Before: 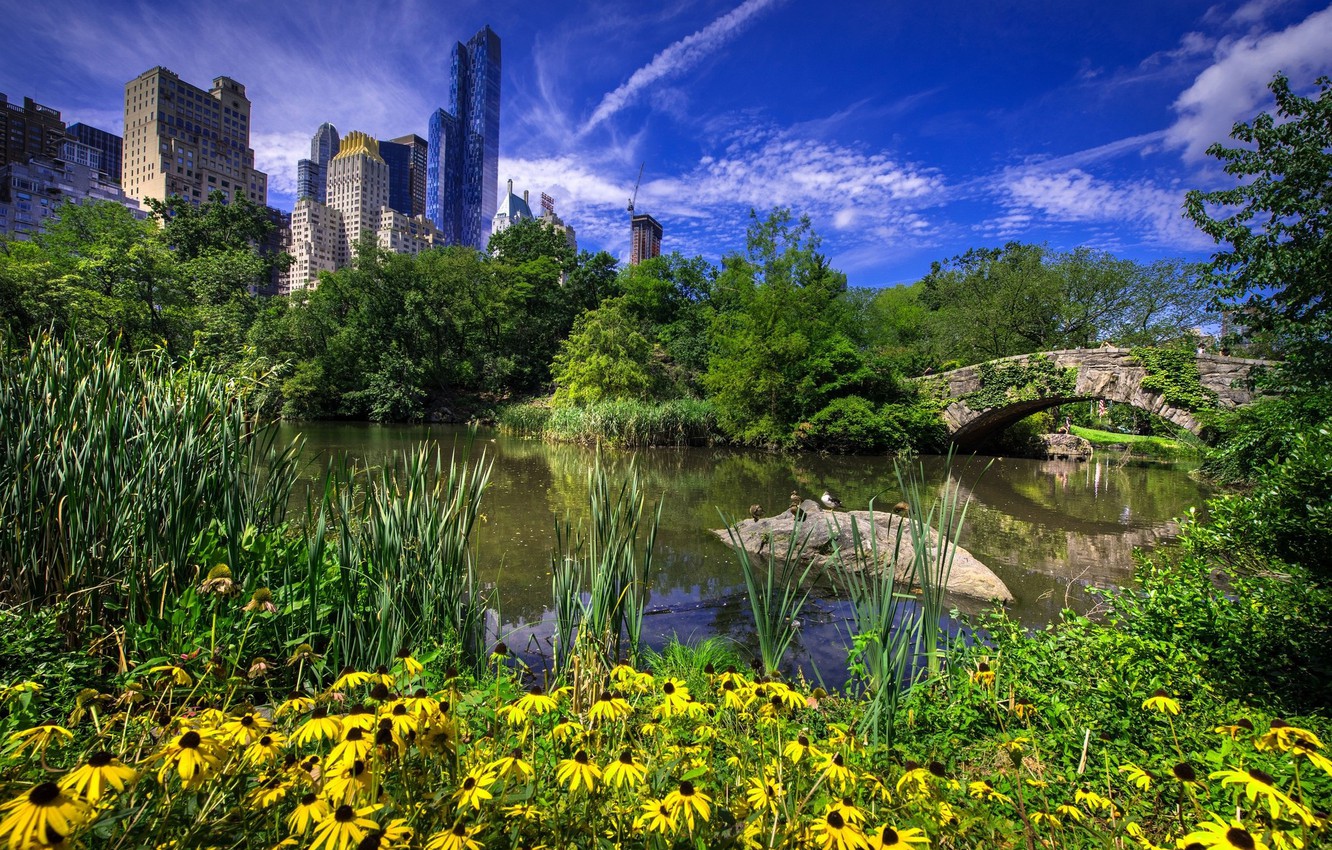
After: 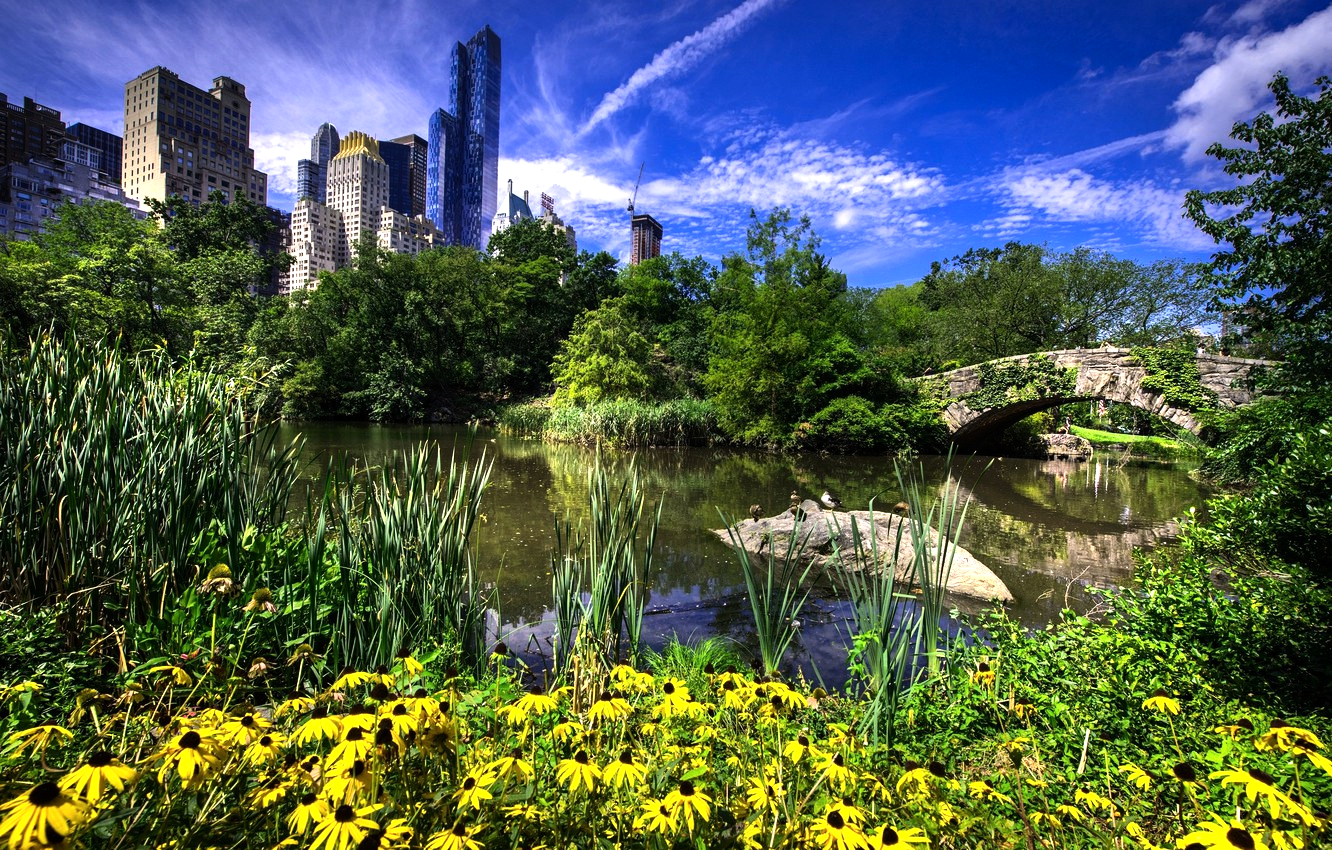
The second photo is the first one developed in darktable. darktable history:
rotate and perspective: automatic cropping original format, crop left 0, crop top 0
tone equalizer: -8 EV -0.75 EV, -7 EV -0.7 EV, -6 EV -0.6 EV, -5 EV -0.4 EV, -3 EV 0.4 EV, -2 EV 0.6 EV, -1 EV 0.7 EV, +0 EV 0.75 EV, edges refinement/feathering 500, mask exposure compensation -1.57 EV, preserve details no
contrast brightness saturation: contrast 0.07
